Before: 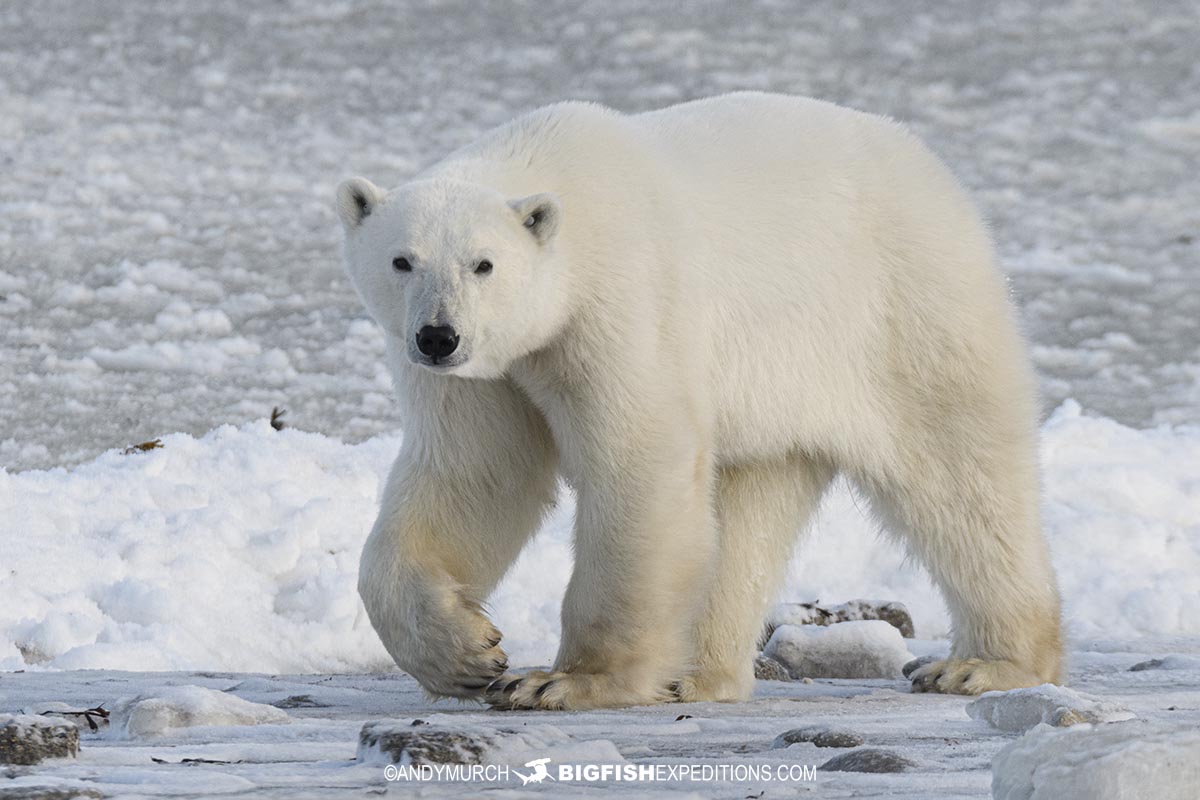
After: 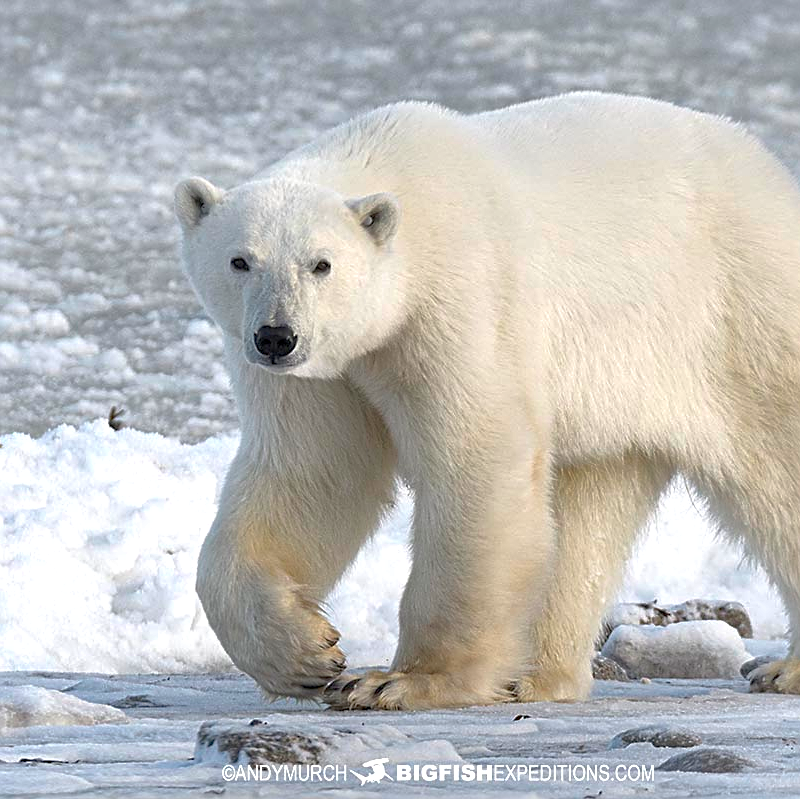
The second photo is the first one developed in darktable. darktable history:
exposure: black level correction 0.001, exposure 0.5 EV, compensate exposure bias true, compensate highlight preservation false
shadows and highlights: on, module defaults
crop and rotate: left 13.537%, right 19.796%
sharpen: on, module defaults
